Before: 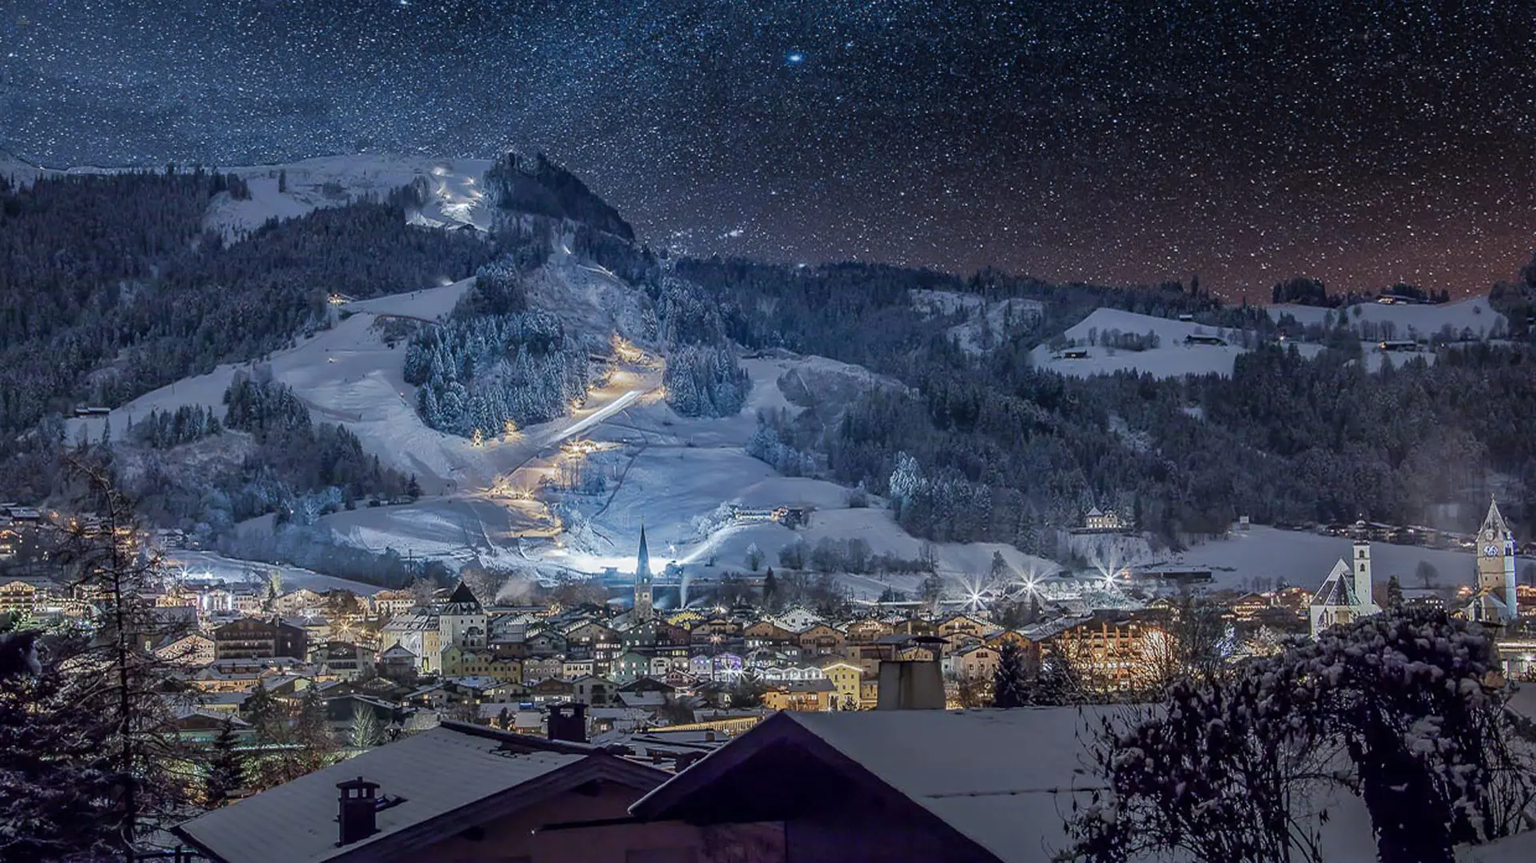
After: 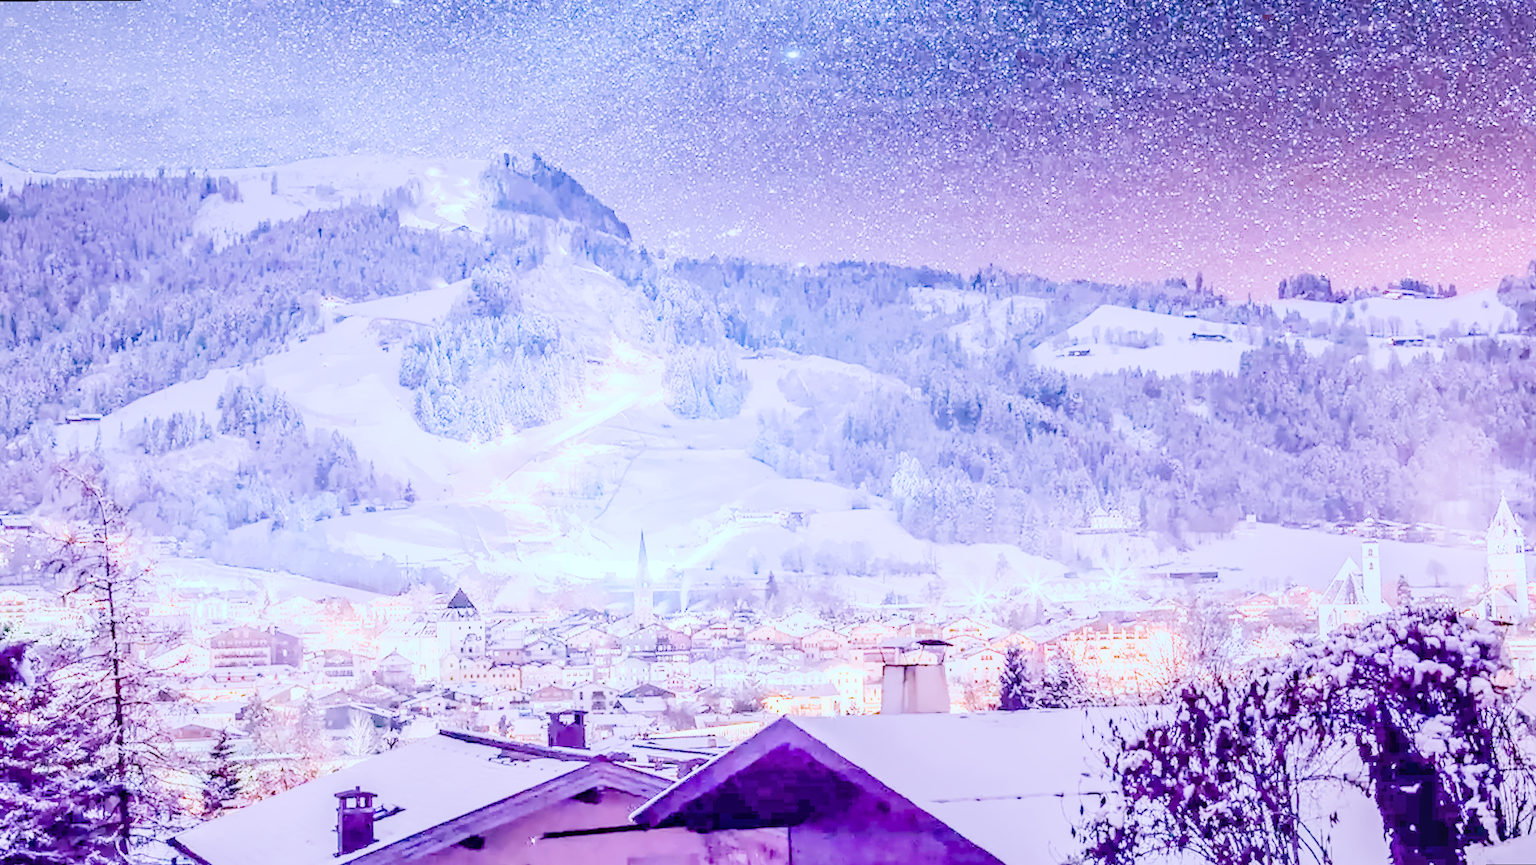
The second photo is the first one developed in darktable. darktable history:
local contrast: on, module defaults
color calibration: illuminant as shot in camera, x 0.358, y 0.373, temperature 4628.91 K
denoise (profiled): preserve shadows 1.52, scattering 0.002, a [-1, 0, 0], compensate highlight preservation false
haze removal: compatibility mode true, adaptive false
hot pixels: on, module defaults
lens correction: scale 1, crop 1, focal 16, aperture 5.6, distance 1000, camera "Canon EOS RP", lens "Canon RF 16mm F2.8 STM"
white balance: red 2.229, blue 1.46
velvia: on, module defaults
filmic rgb: black relative exposure -9.22 EV, white relative exposure 6.77 EV, hardness 3.07, contrast 1.05
shadows and highlights: shadows 0, highlights 40
color balance rgb "basic colorfulness: vibrant colors": perceptual saturation grading › global saturation 20%, perceptual saturation grading › highlights -25%, perceptual saturation grading › shadows 50%
color balance: mode lift, gamma, gain (sRGB), lift [0.997, 0.979, 1.021, 1.011], gamma [1, 1.084, 0.916, 0.998], gain [1, 0.87, 1.13, 1.101], contrast 4.55%, contrast fulcrum 38.24%, output saturation 104.09%
rotate and perspective: rotation -0.45°, automatic cropping original format, crop left 0.008, crop right 0.992, crop top 0.012, crop bottom 0.988
exposure "scene-referred default": black level correction 0, exposure 0.7 EV, compensate exposure bias true, compensate highlight preservation false
highlight reconstruction: method reconstruct in LCh
tone equalizer "contrast tone curve: strong": -8 EV -1.08 EV, -7 EV -1.01 EV, -6 EV -0.867 EV, -5 EV -0.578 EV, -3 EV 0.578 EV, -2 EV 0.867 EV, -1 EV 1.01 EV, +0 EV 1.08 EV, edges refinement/feathering 500, mask exposure compensation -1.57 EV, preserve details no
